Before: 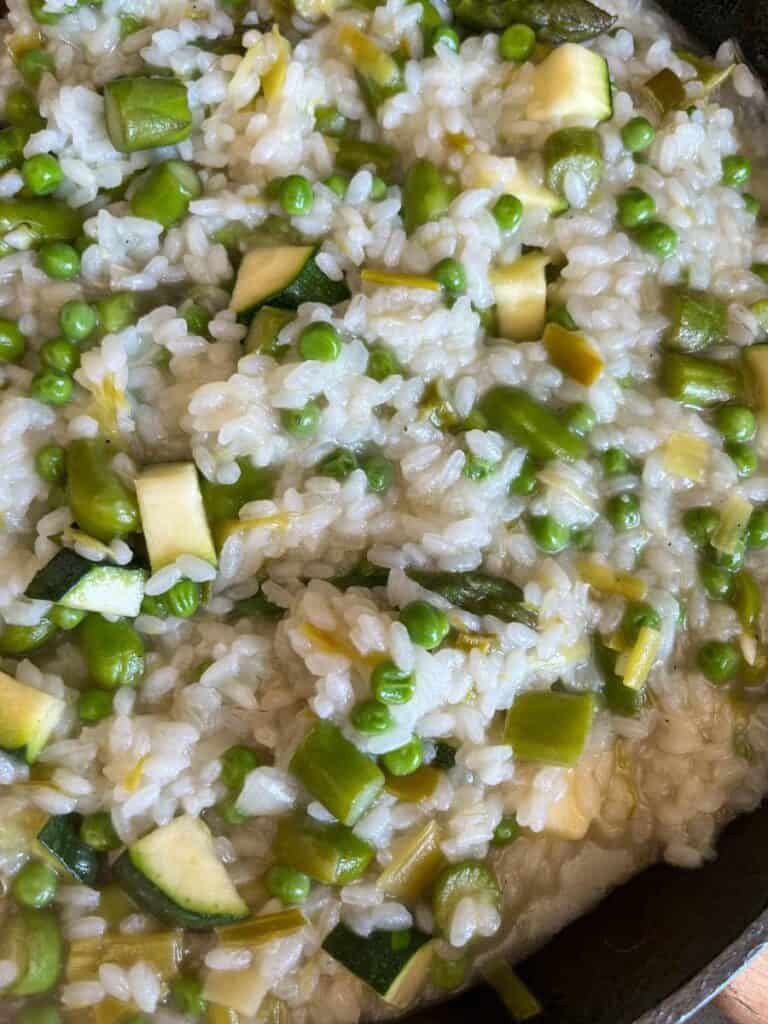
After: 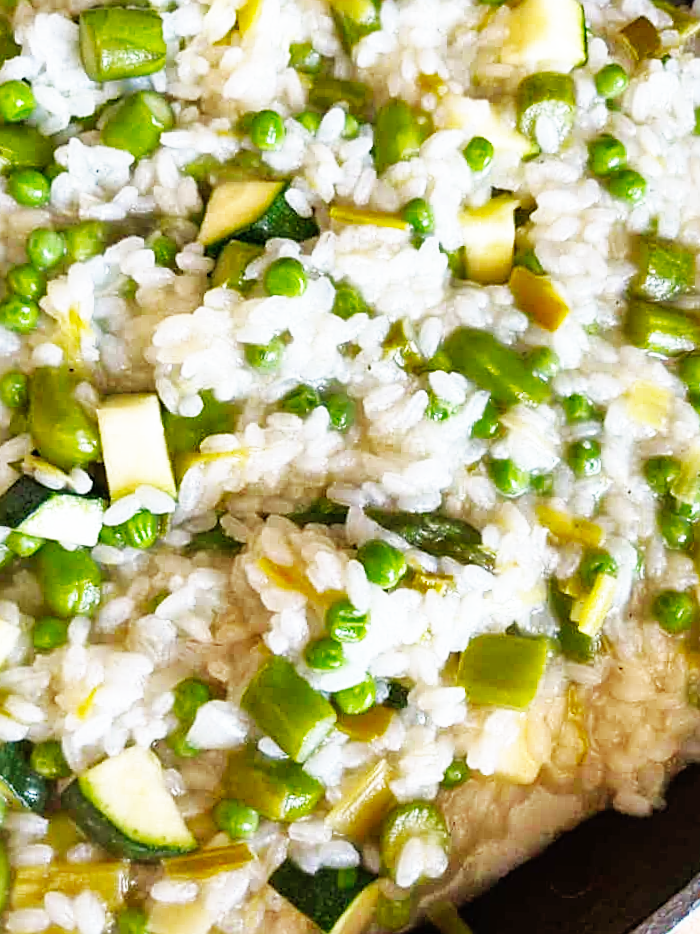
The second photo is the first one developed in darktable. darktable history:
sharpen: on, module defaults
base curve: curves: ch0 [(0, 0) (0.007, 0.004) (0.027, 0.03) (0.046, 0.07) (0.207, 0.54) (0.442, 0.872) (0.673, 0.972) (1, 1)], preserve colors none
shadows and highlights: on, module defaults
crop and rotate: angle -1.96°, left 3.097%, top 4.154%, right 1.586%, bottom 0.529%
